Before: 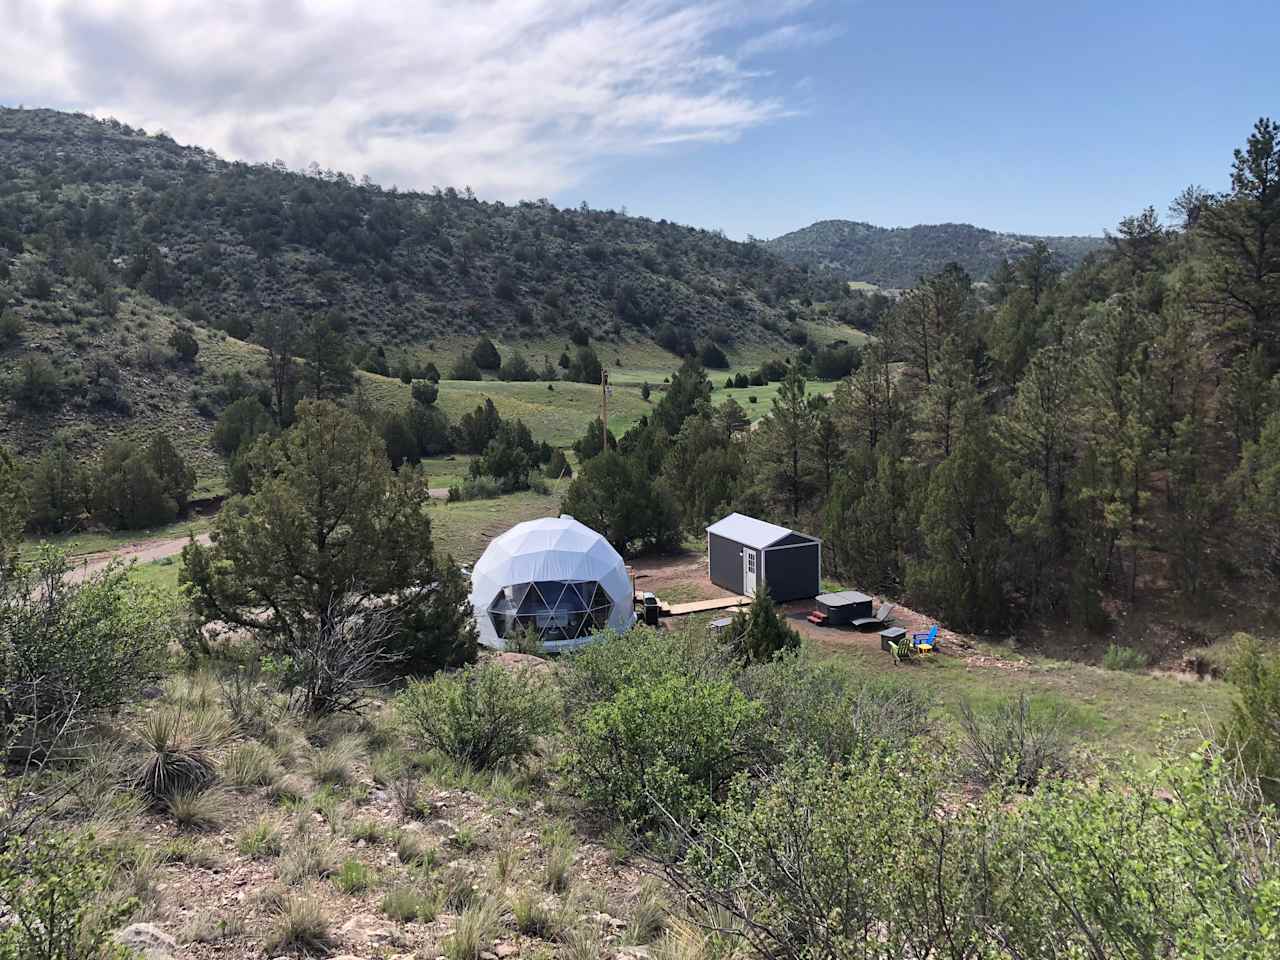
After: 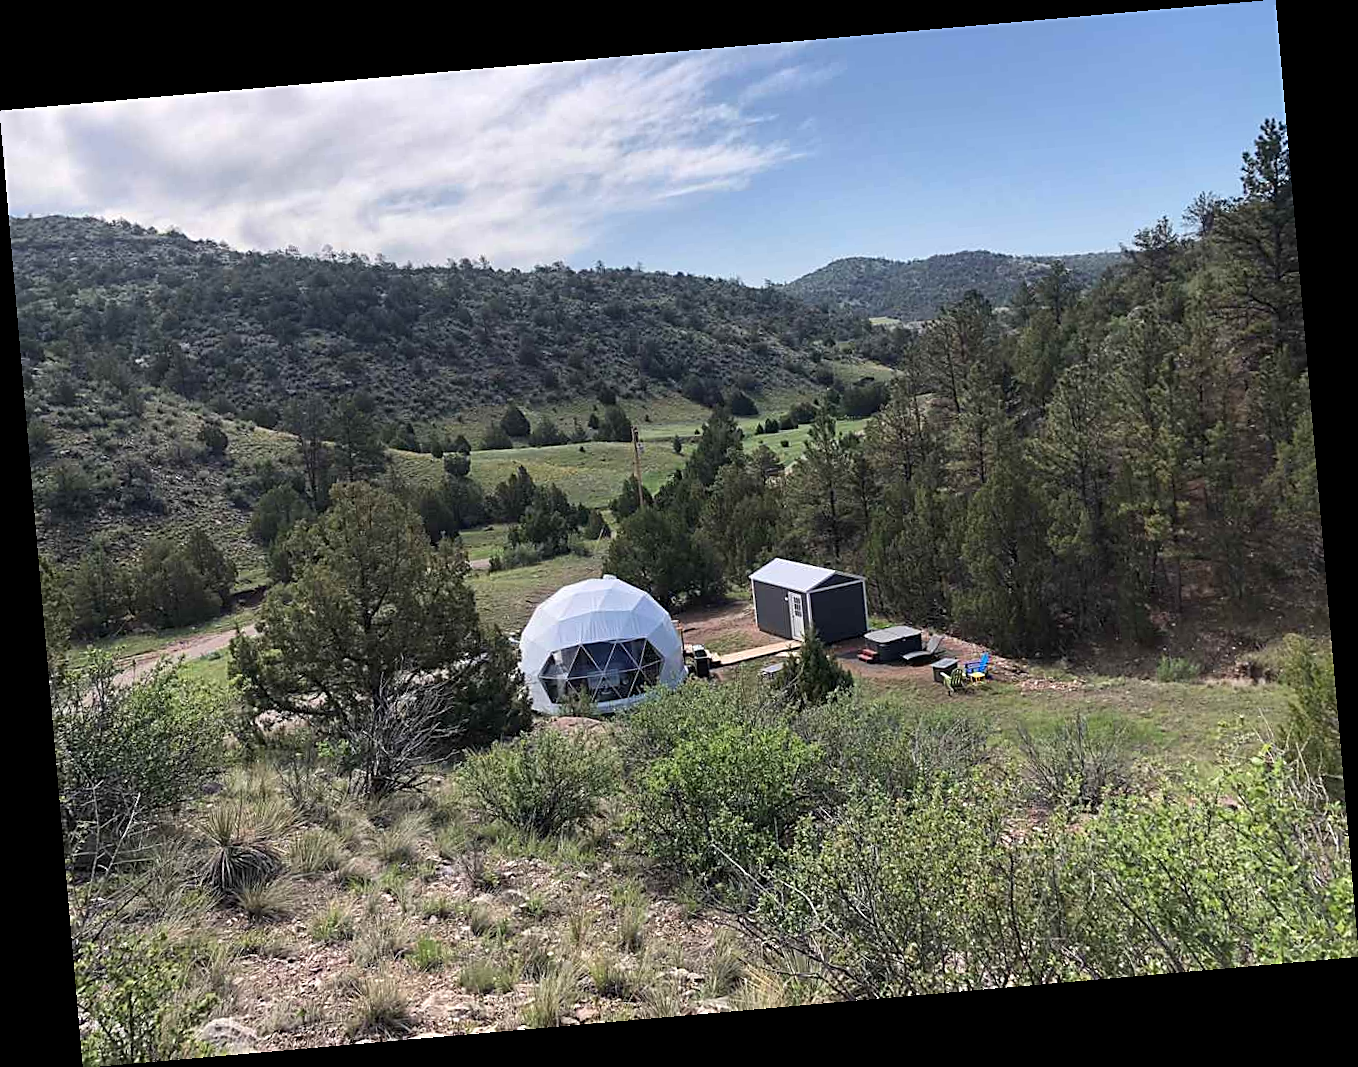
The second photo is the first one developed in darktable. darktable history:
rotate and perspective: rotation -4.98°, automatic cropping off
sharpen: on, module defaults
